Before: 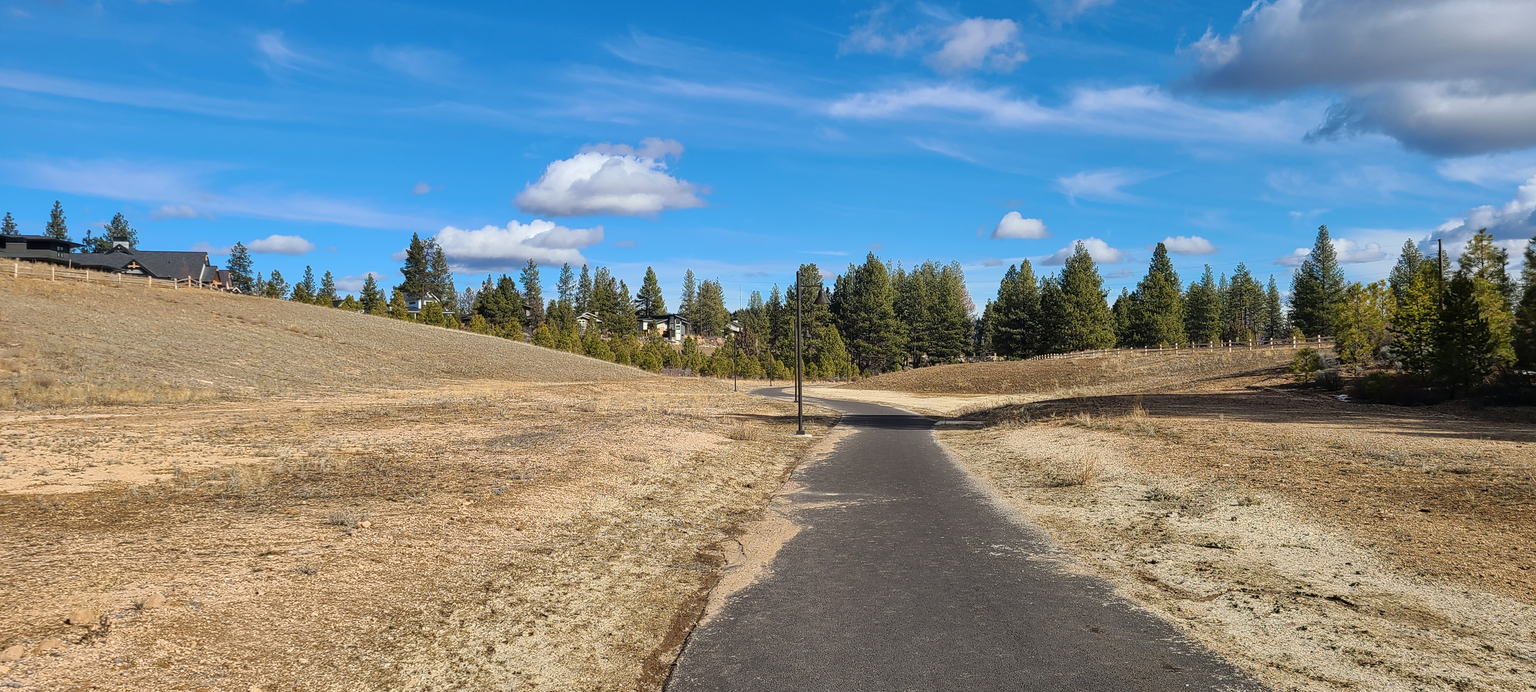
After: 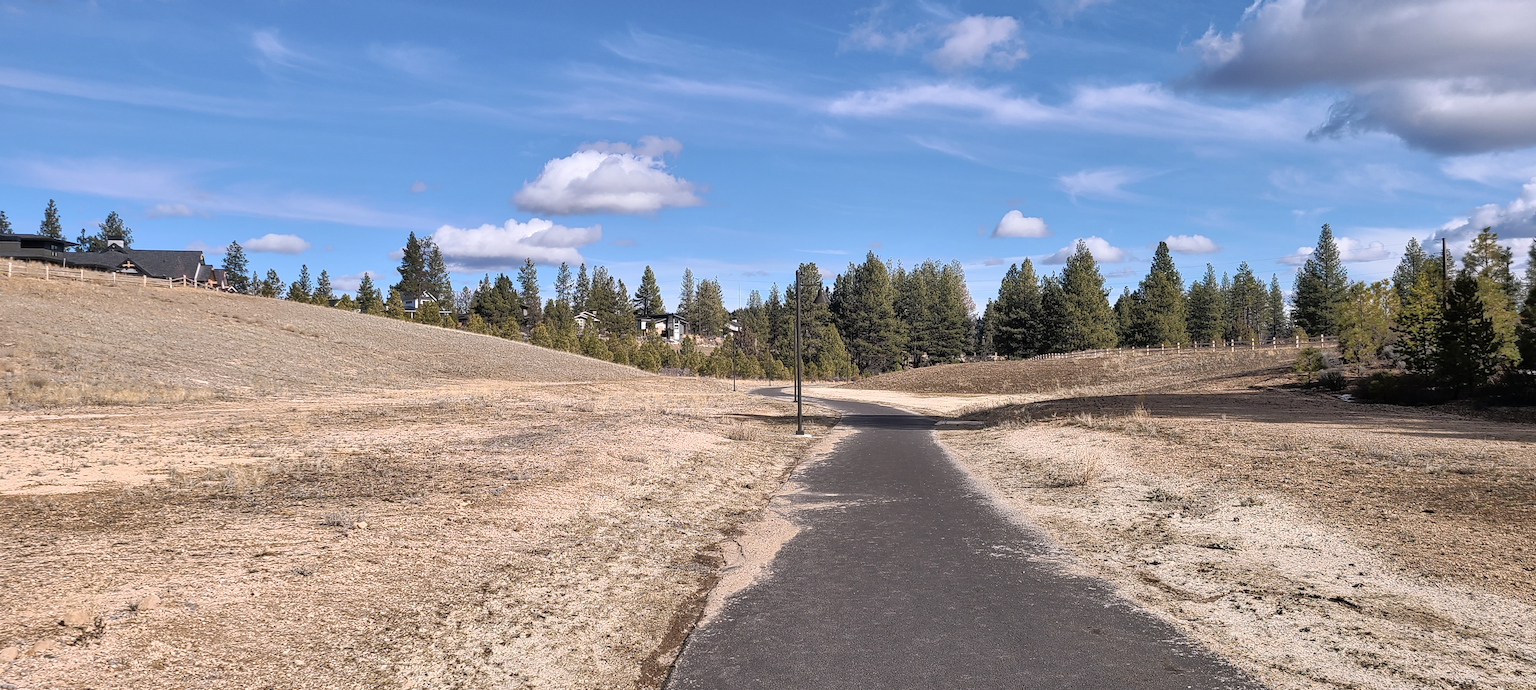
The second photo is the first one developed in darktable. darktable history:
tone equalizer: -8 EV -0.528 EV, -7 EV -0.319 EV, -6 EV -0.083 EV, -5 EV 0.413 EV, -4 EV 0.985 EV, -3 EV 0.791 EV, -2 EV -0.01 EV, -1 EV 0.14 EV, +0 EV -0.012 EV, smoothing 1
contrast brightness saturation: contrast 0.1, saturation -0.3
white balance: red 1.05, blue 1.072
crop: left 0.434%, top 0.485%, right 0.244%, bottom 0.386%
